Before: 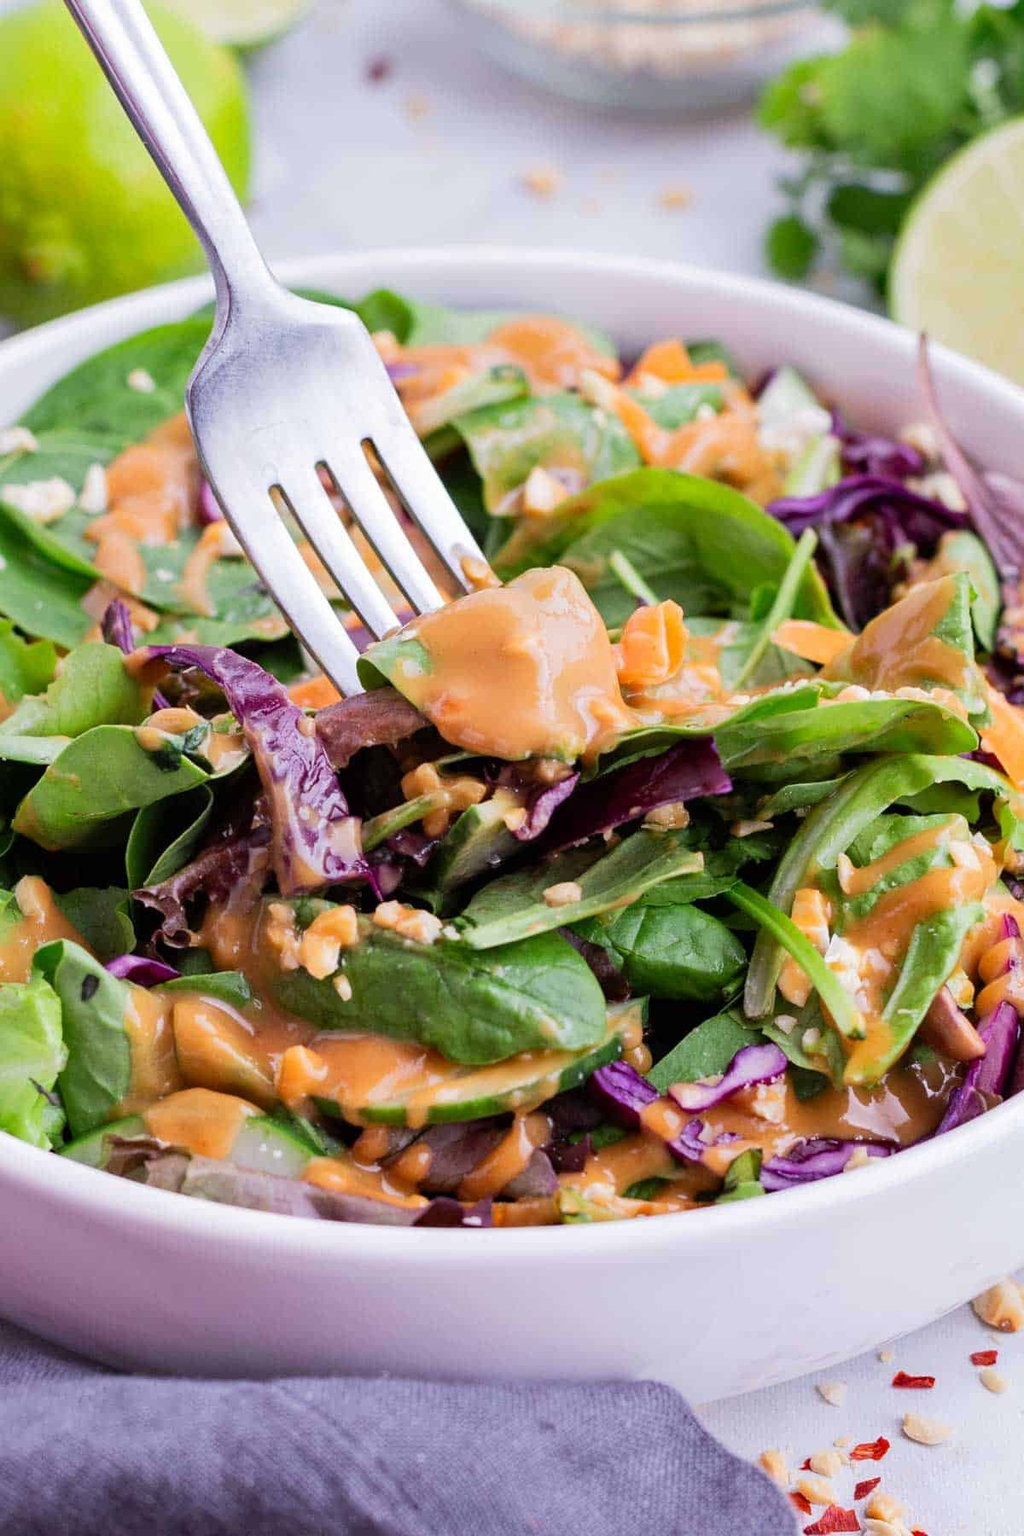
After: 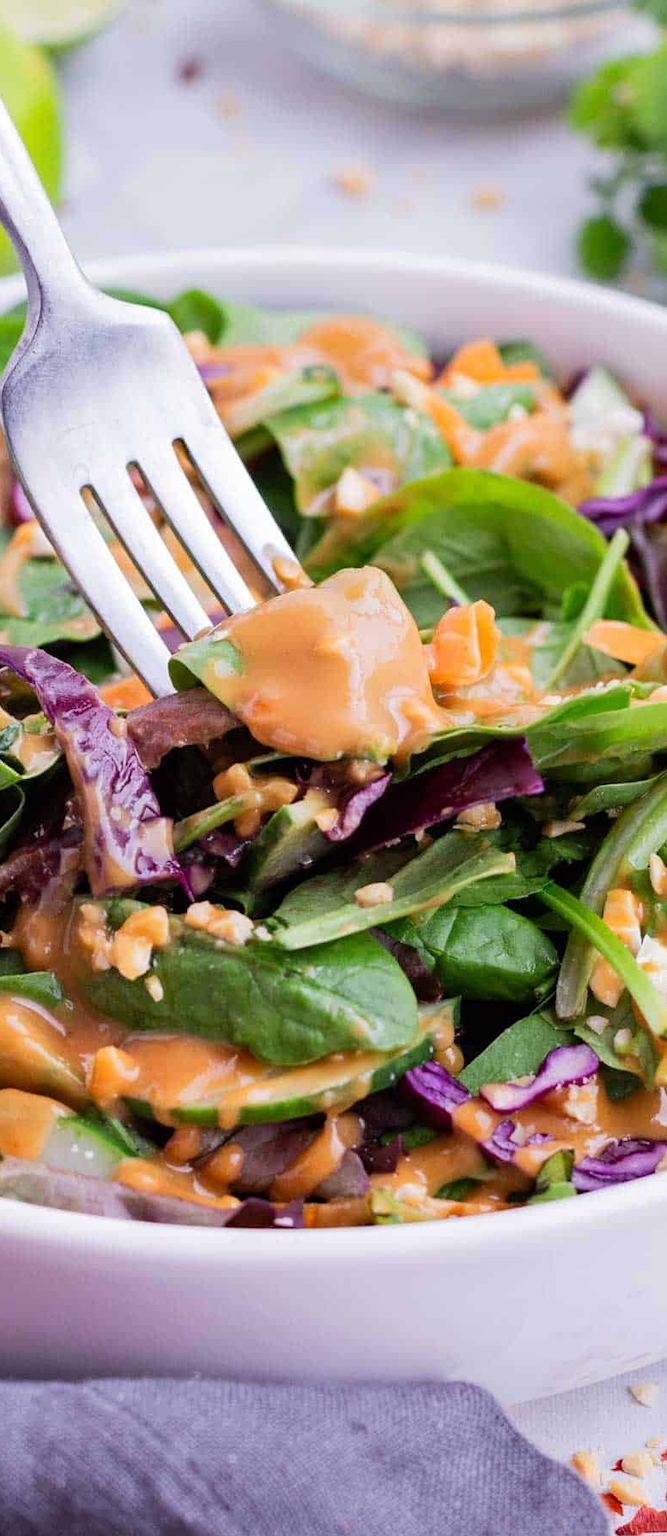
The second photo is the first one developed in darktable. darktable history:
crop and rotate: left 18.496%, right 16.296%
